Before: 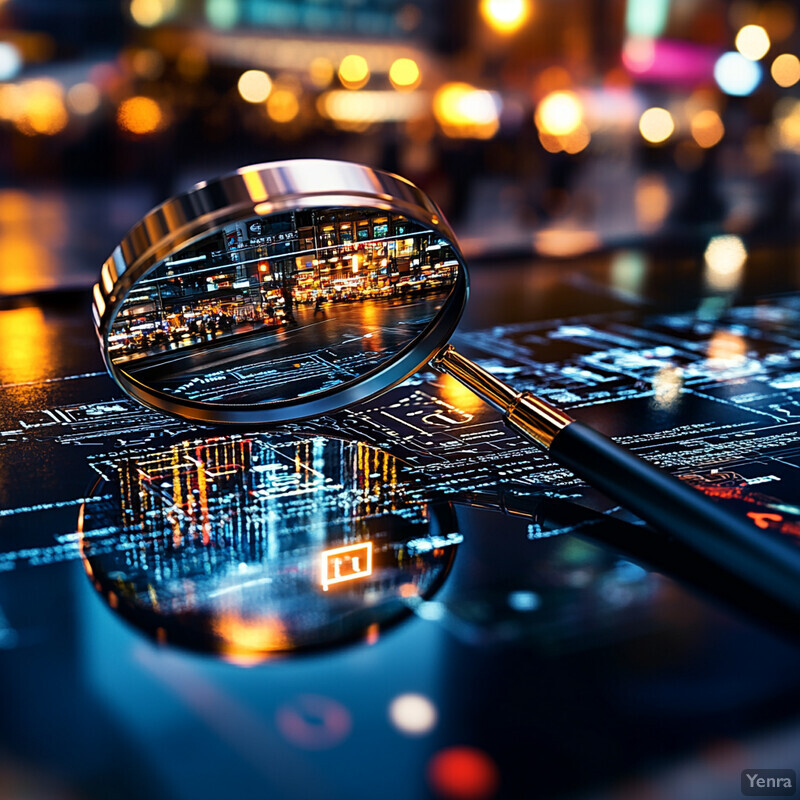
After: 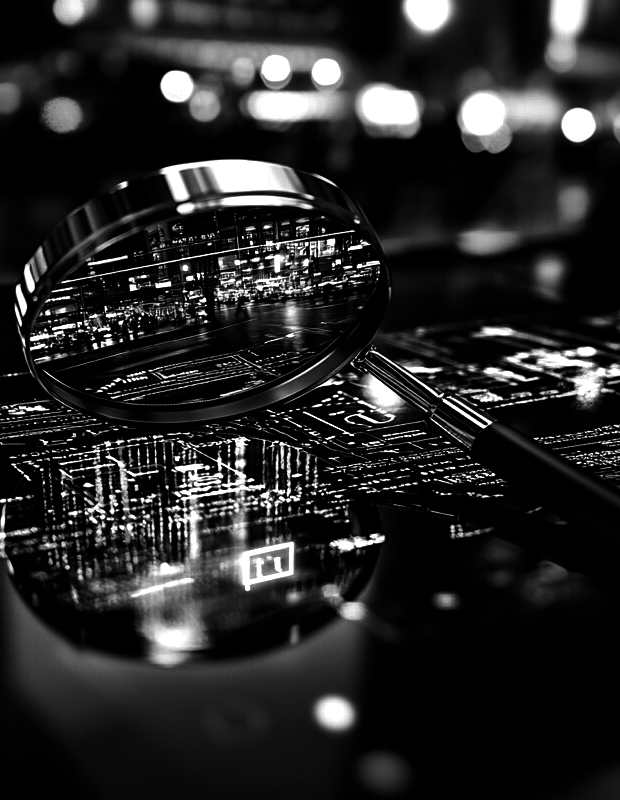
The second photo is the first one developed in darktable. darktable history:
crop: left 9.869%, right 12.59%
haze removal: compatibility mode true, adaptive false
tone equalizer: -8 EV -0.405 EV, -7 EV -0.389 EV, -6 EV -0.329 EV, -5 EV -0.25 EV, -3 EV 0.233 EV, -2 EV 0.342 EV, -1 EV 0.414 EV, +0 EV 0.401 EV, edges refinement/feathering 500, mask exposure compensation -1.57 EV, preserve details no
contrast brightness saturation: contrast -0.027, brightness -0.599, saturation -0.994
